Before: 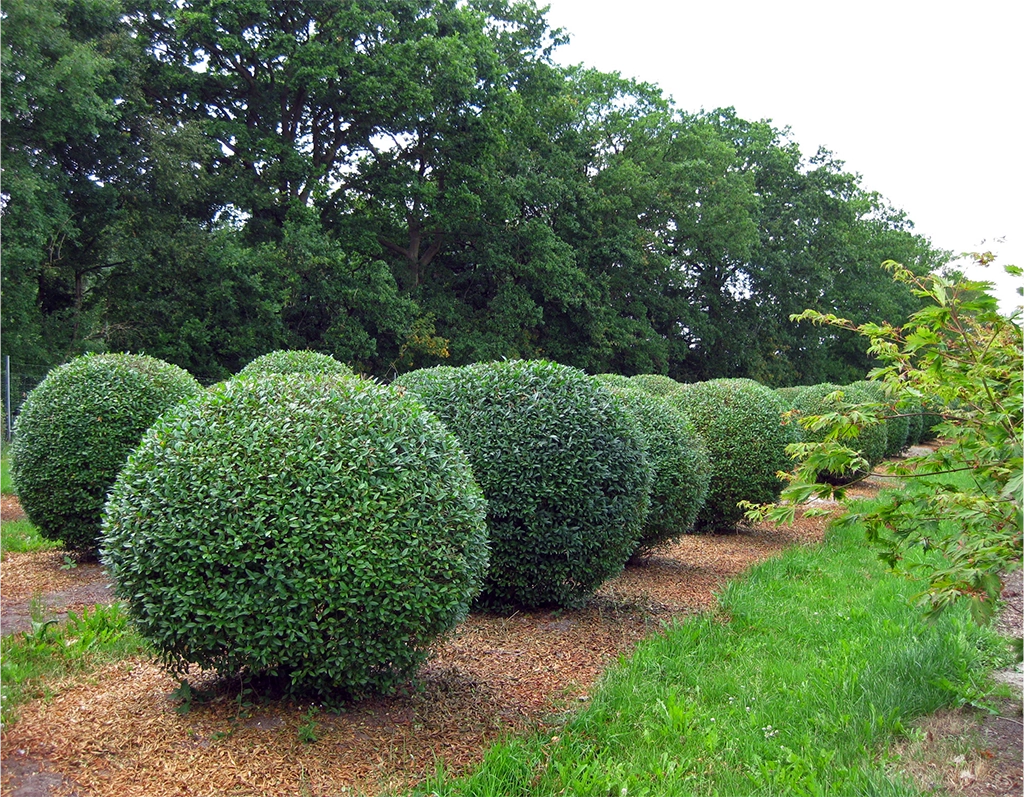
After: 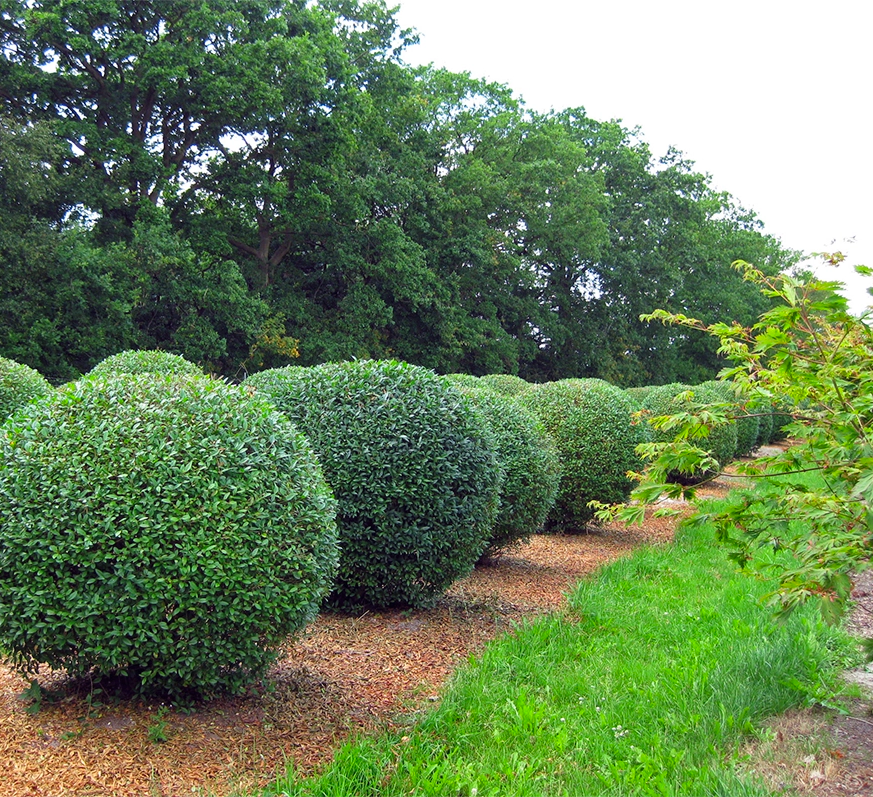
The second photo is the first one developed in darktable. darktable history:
crop and rotate: left 14.662%
exposure: compensate highlight preservation false
contrast brightness saturation: contrast 0.07, brightness 0.075, saturation 0.183
